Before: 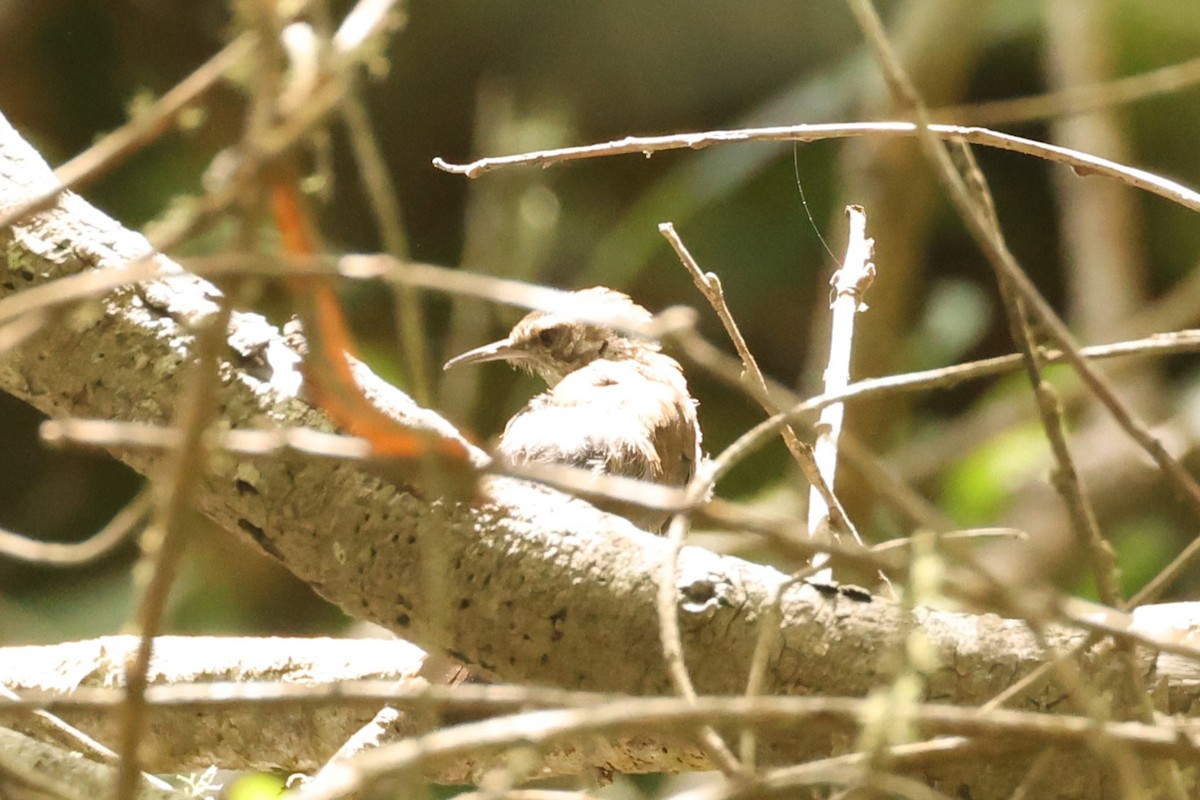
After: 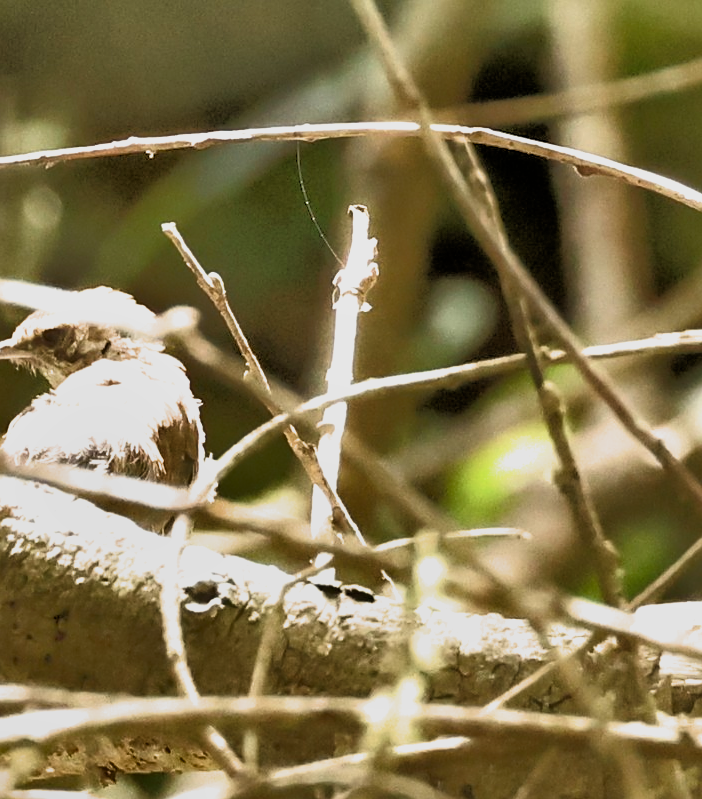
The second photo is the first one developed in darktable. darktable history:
crop: left 41.458%
shadows and highlights: shadows 81.23, white point adjustment -9.17, highlights -61.49, soften with gaussian
filmic rgb: black relative exposure -3.62 EV, white relative exposure 2.17 EV, hardness 3.63
sharpen: amount 0.211
tone equalizer: -8 EV -0.493 EV, -7 EV -0.344 EV, -6 EV -0.068 EV, -5 EV 0.448 EV, -4 EV 0.974 EV, -3 EV 0.775 EV, -2 EV -0.012 EV, -1 EV 0.127 EV, +0 EV -0.015 EV
